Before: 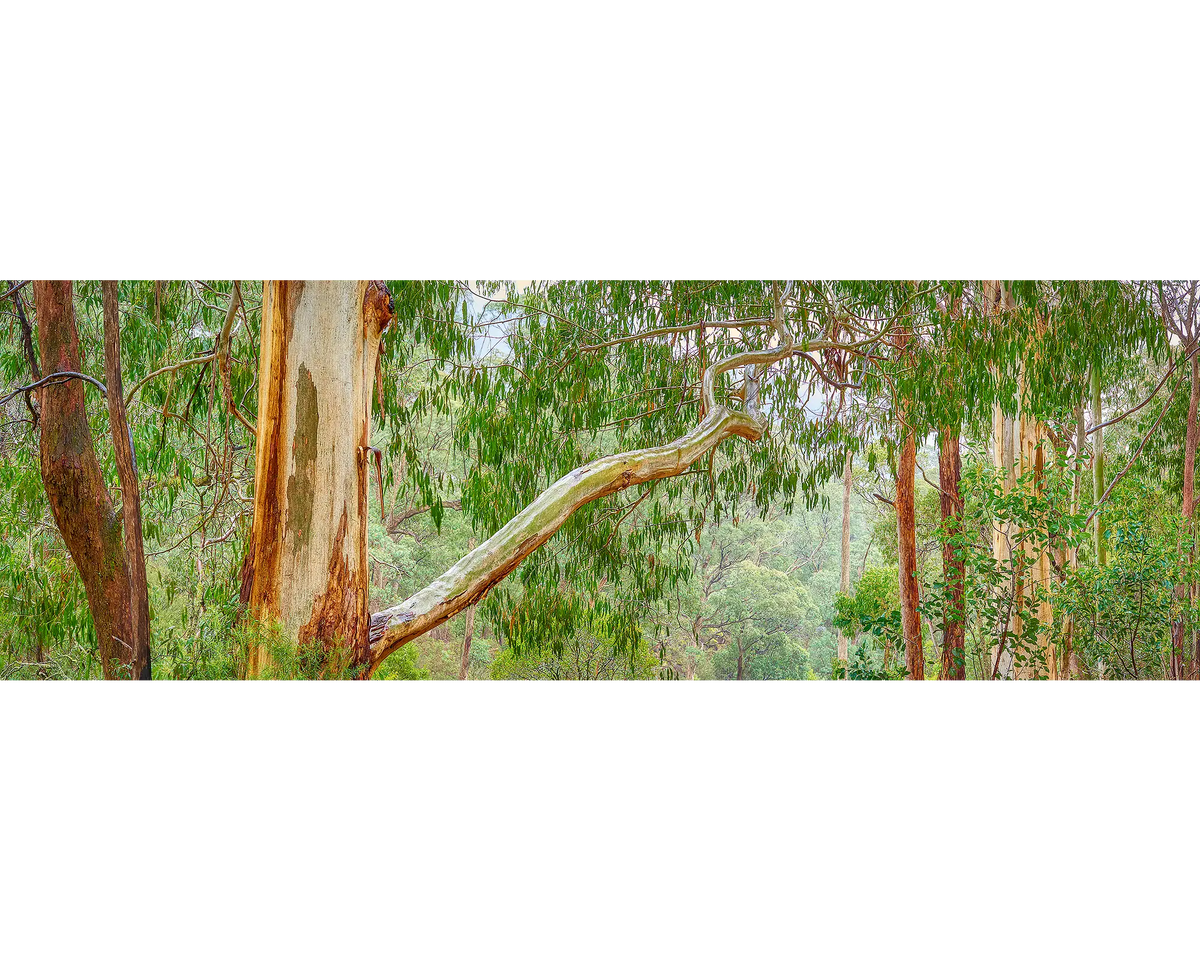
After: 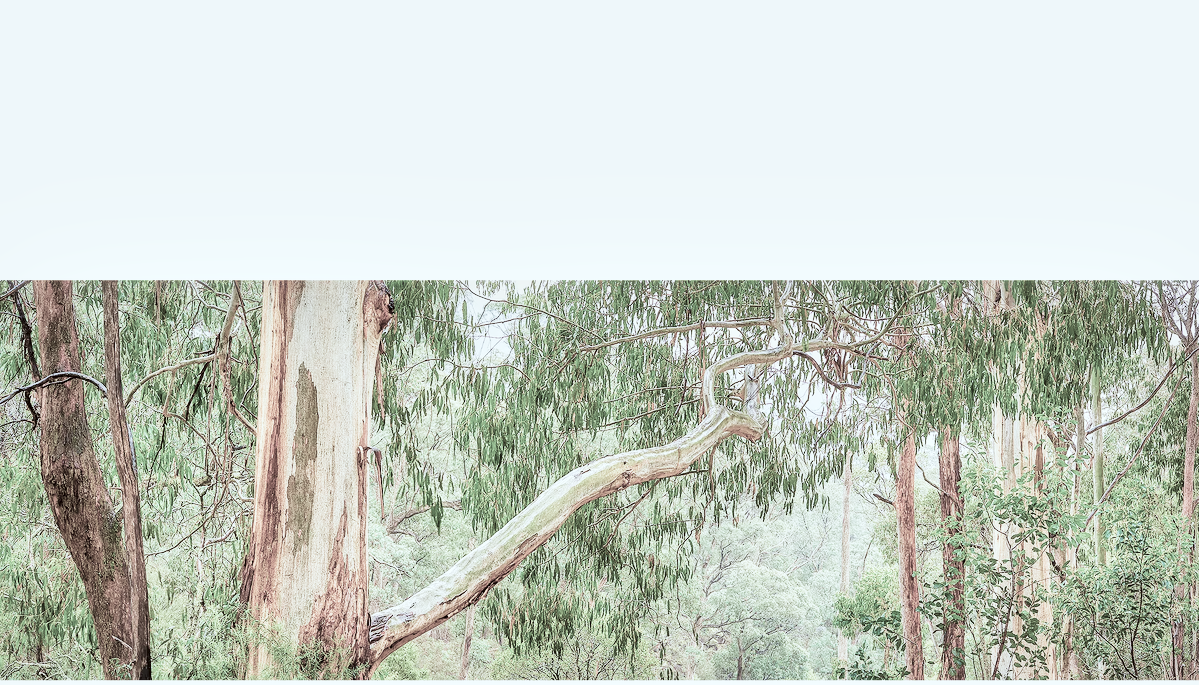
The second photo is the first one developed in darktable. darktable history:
local contrast: mode bilateral grid, contrast 19, coarseness 51, detail 132%, midtone range 0.2
crop: right 0%, bottom 28.627%
exposure: black level correction 0, exposure 1 EV, compensate highlight preservation false
tone equalizer: edges refinement/feathering 500, mask exposure compensation -1.57 EV, preserve details no
color correction: highlights a* -2.85, highlights b* -2.58, shadows a* 2.28, shadows b* 2.67
haze removal: strength 0.52, distance 0.92, compatibility mode true, adaptive false
filmic rgb: black relative exposure -5.02 EV, white relative exposure 4 EV, hardness 2.88, contrast 1.393, highlights saturation mix -29.77%, color science v5 (2021), contrast in shadows safe, contrast in highlights safe
